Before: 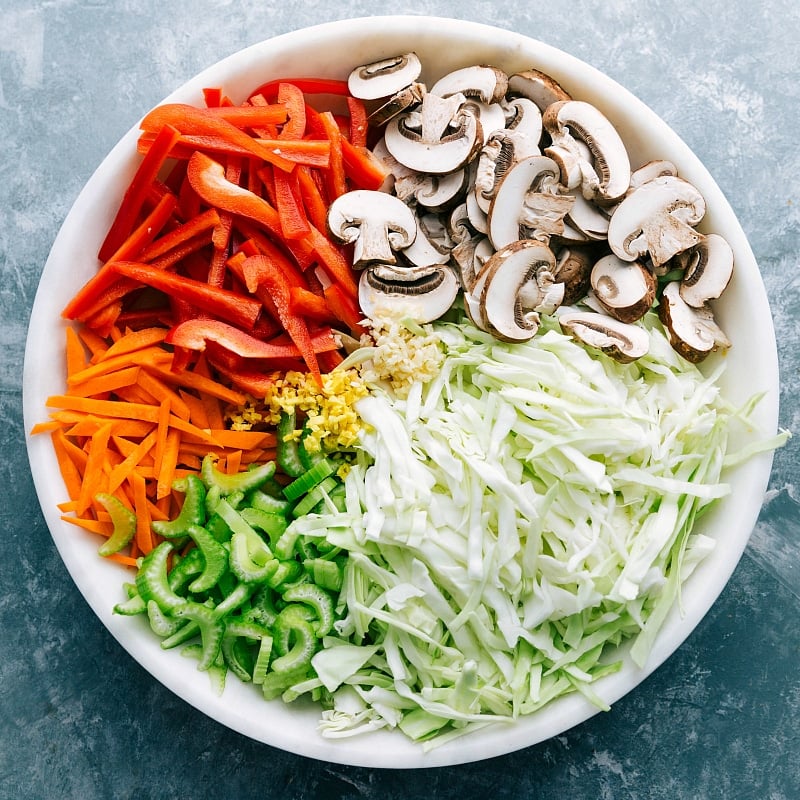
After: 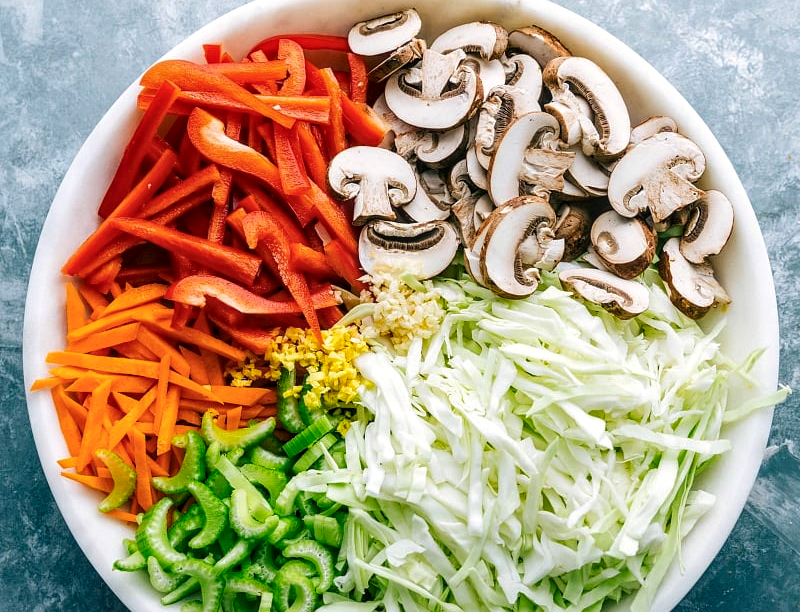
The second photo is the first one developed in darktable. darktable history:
crop: top 5.595%, bottom 17.844%
local contrast: detail 130%
color balance rgb: perceptual saturation grading › global saturation -12.57%, global vibrance 44.784%
